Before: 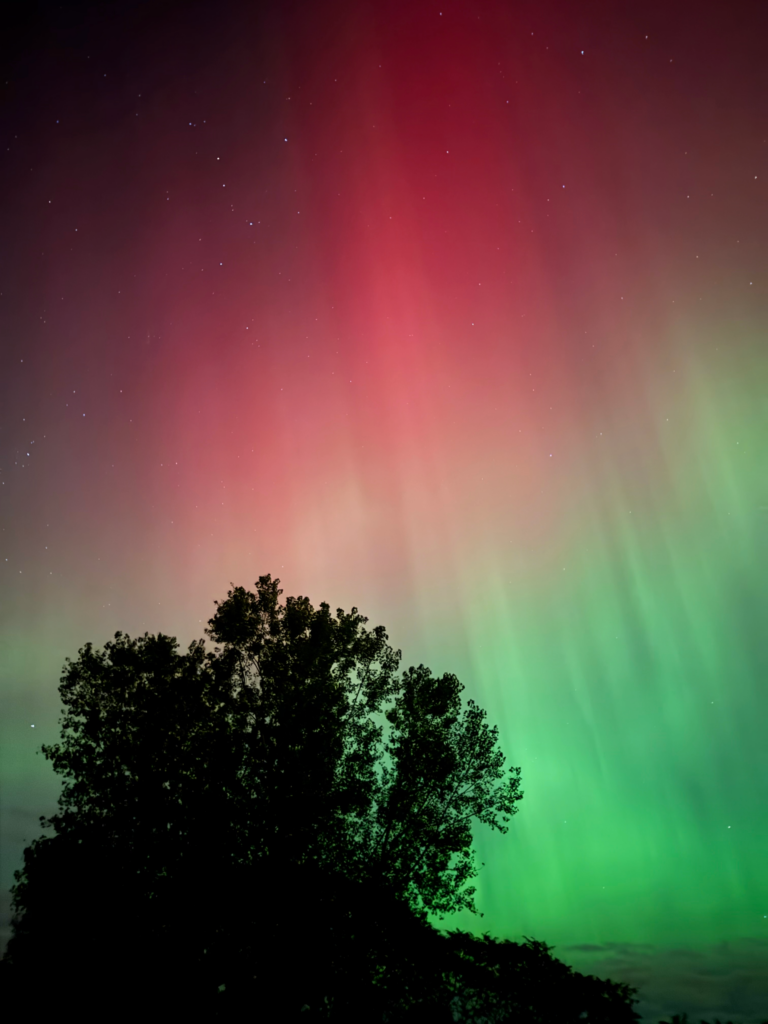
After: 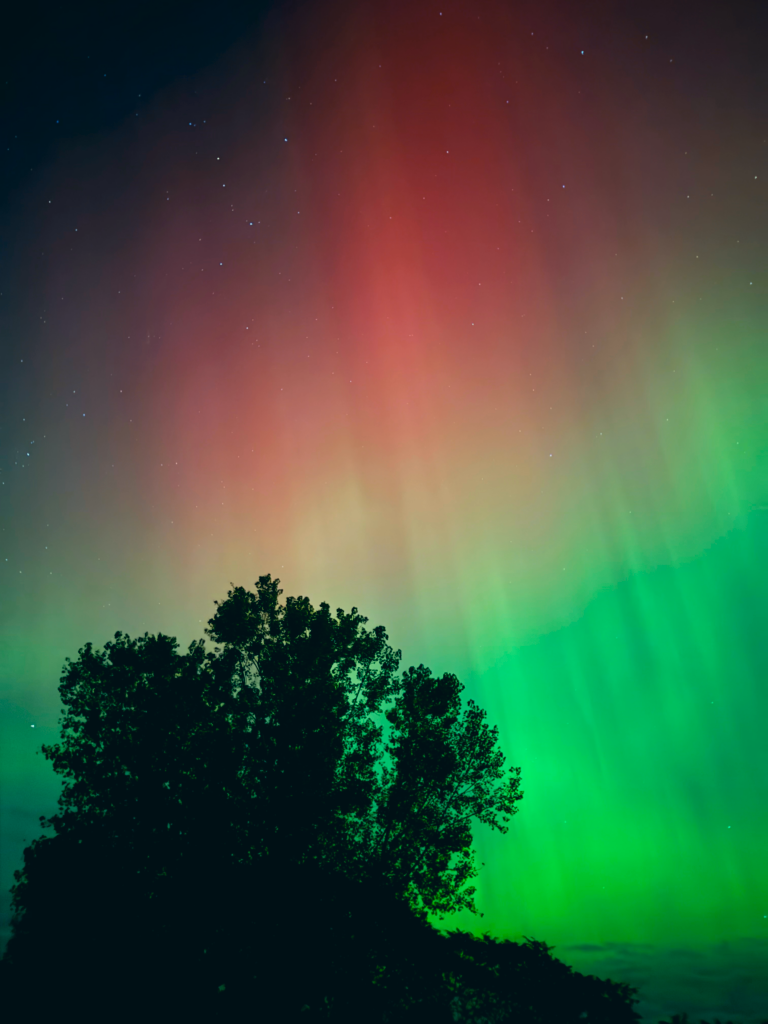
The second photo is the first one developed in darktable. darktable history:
color correction: highlights a* -20.08, highlights b* 9.8, shadows a* -20.4, shadows b* -10.76
color balance rgb: perceptual saturation grading › global saturation 20%, global vibrance 20%
